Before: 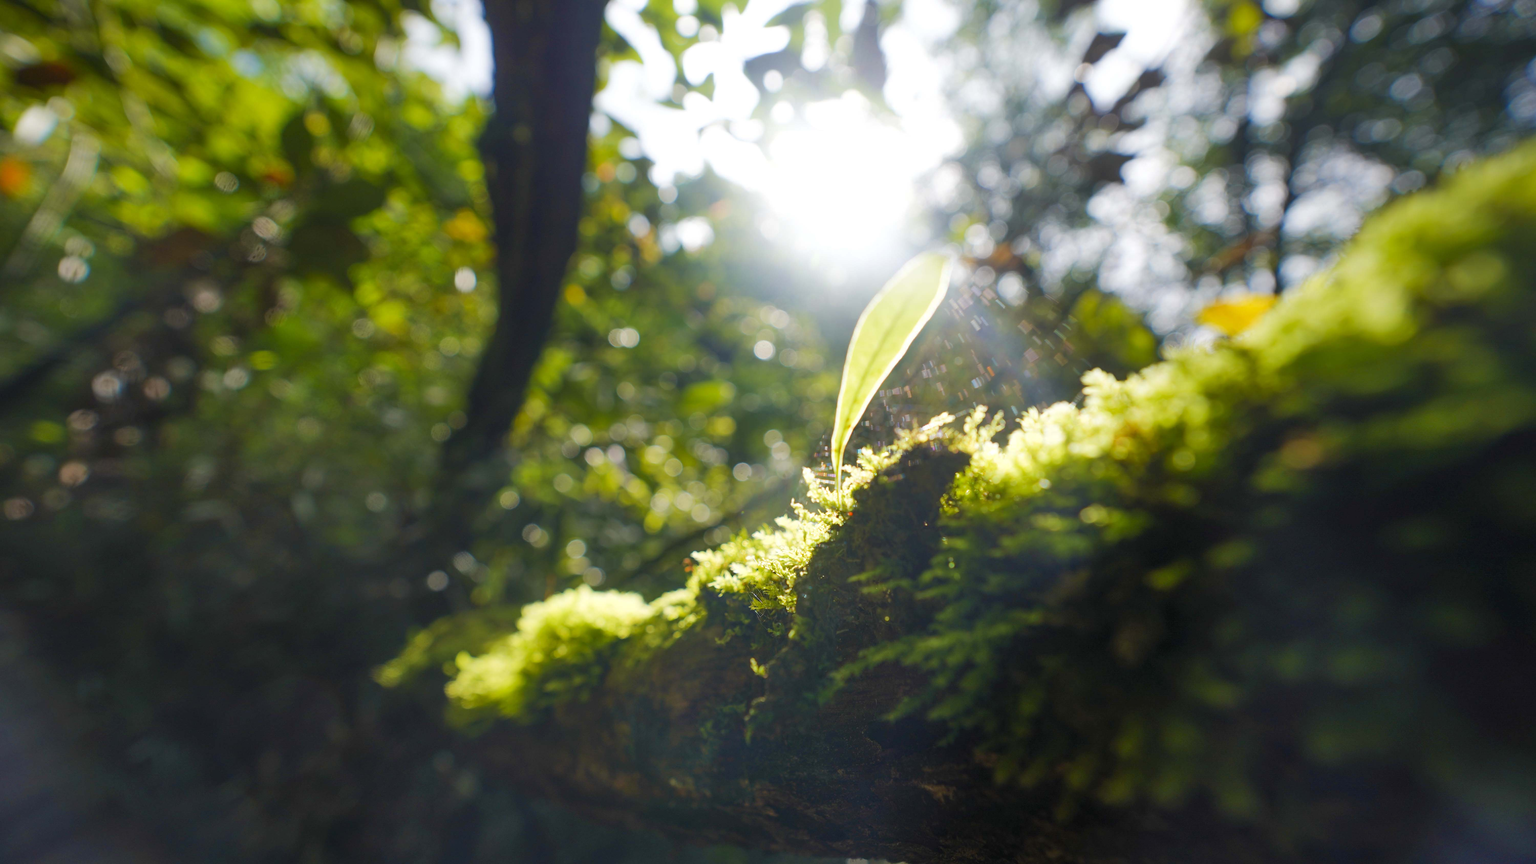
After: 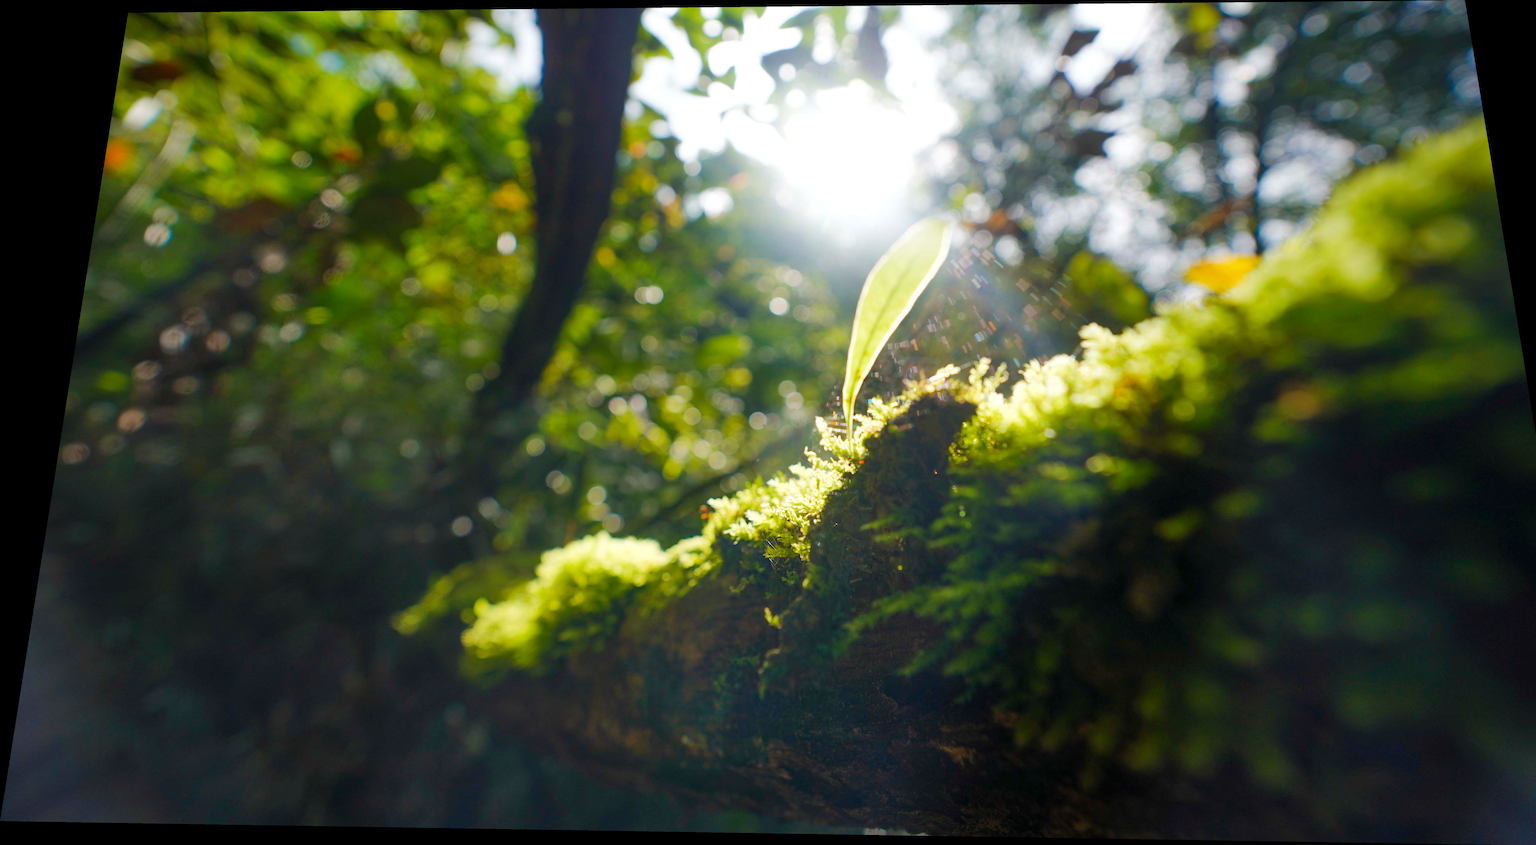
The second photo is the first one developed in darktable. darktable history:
crop: right 4.126%, bottom 0.031%
rotate and perspective: rotation 0.128°, lens shift (vertical) -0.181, lens shift (horizontal) -0.044, shear 0.001, automatic cropping off
